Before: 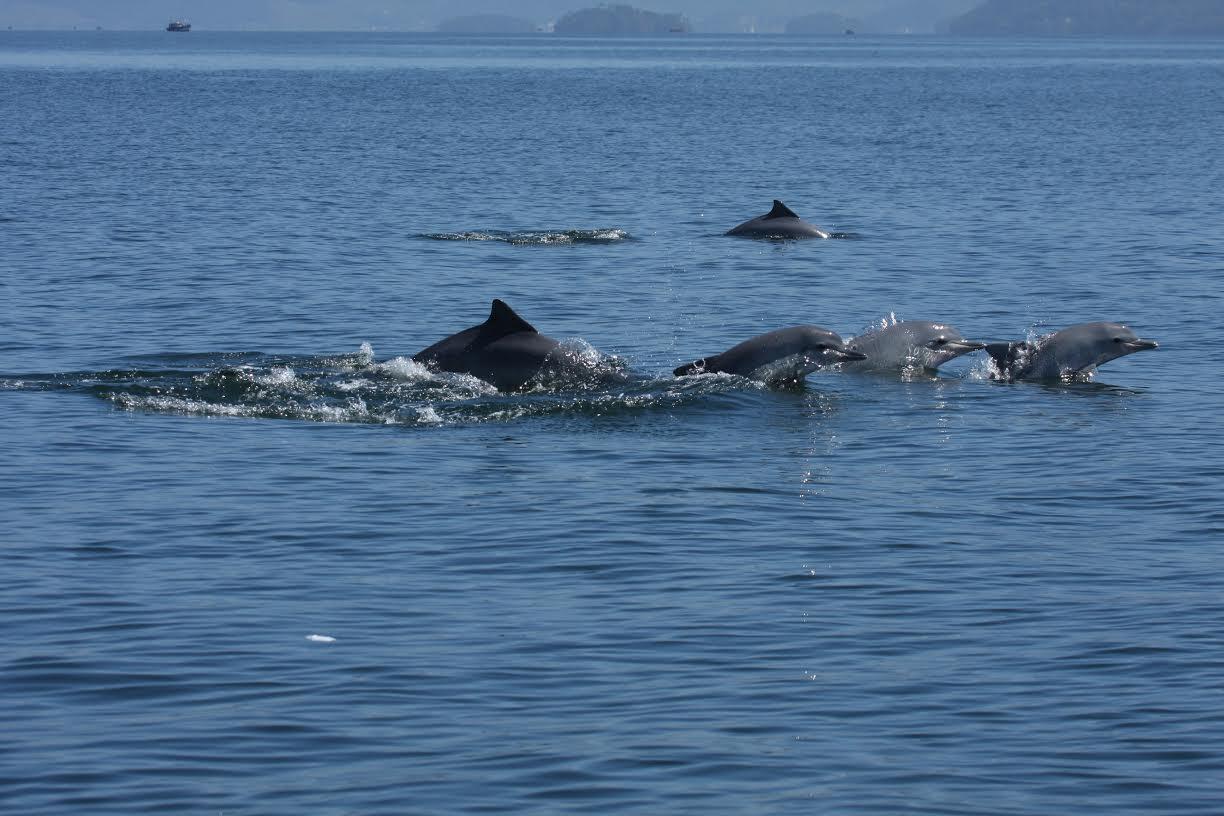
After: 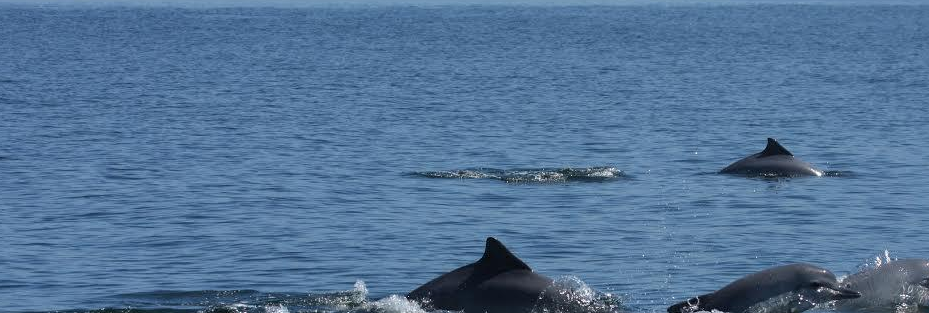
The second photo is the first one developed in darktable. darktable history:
crop: left 0.521%, top 7.639%, right 23.572%, bottom 53.95%
